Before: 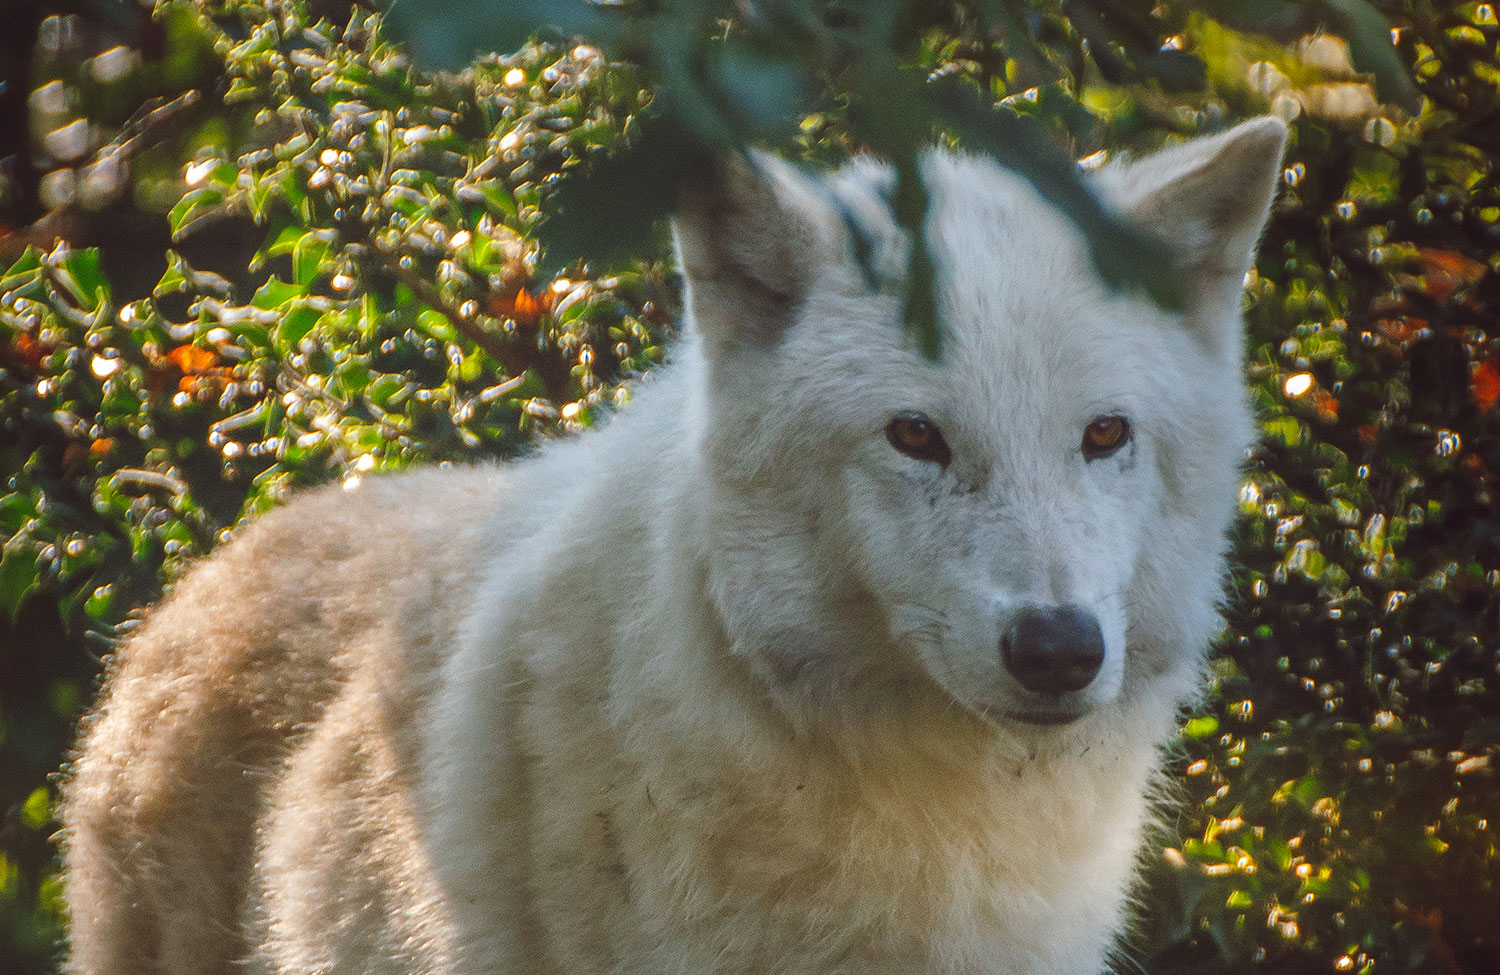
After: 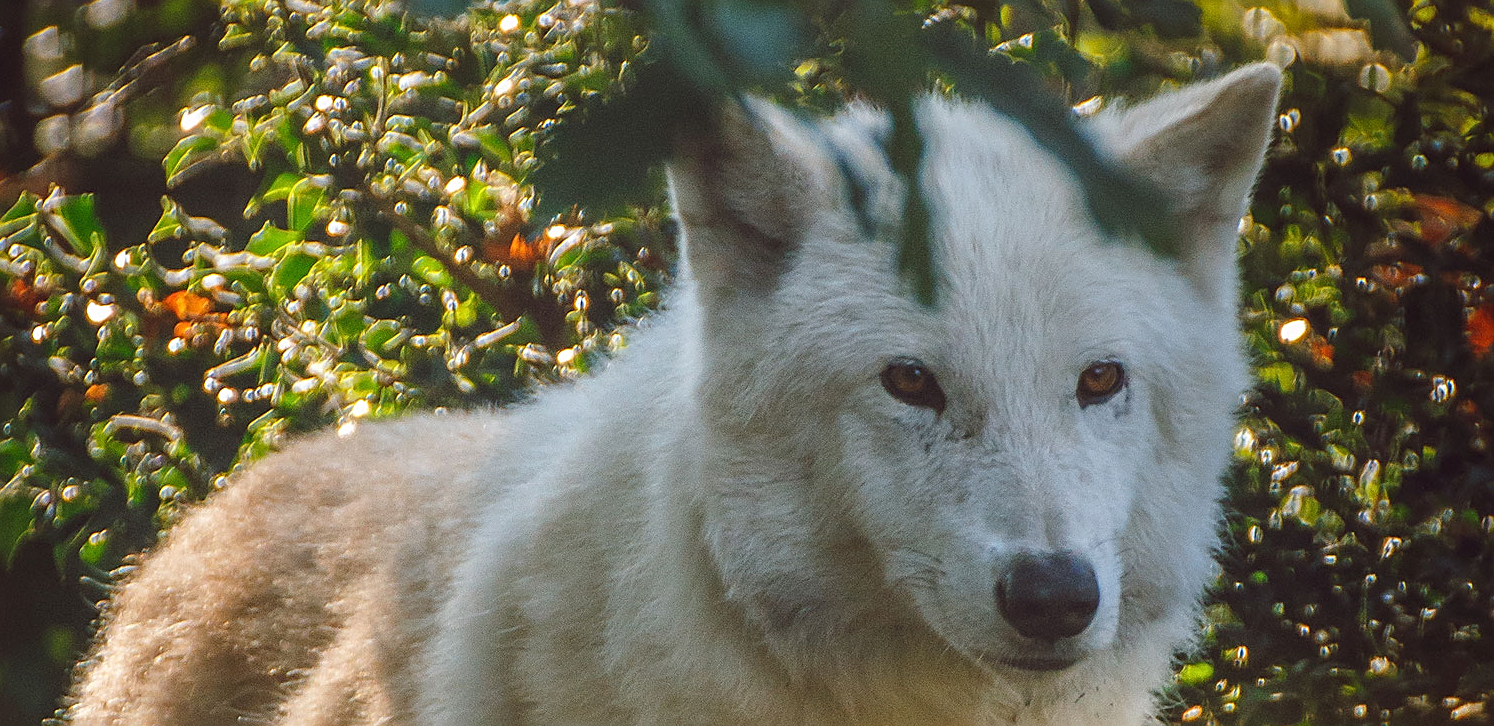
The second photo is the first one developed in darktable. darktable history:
crop: left 0.353%, top 5.564%, bottom 19.912%
sharpen: on, module defaults
